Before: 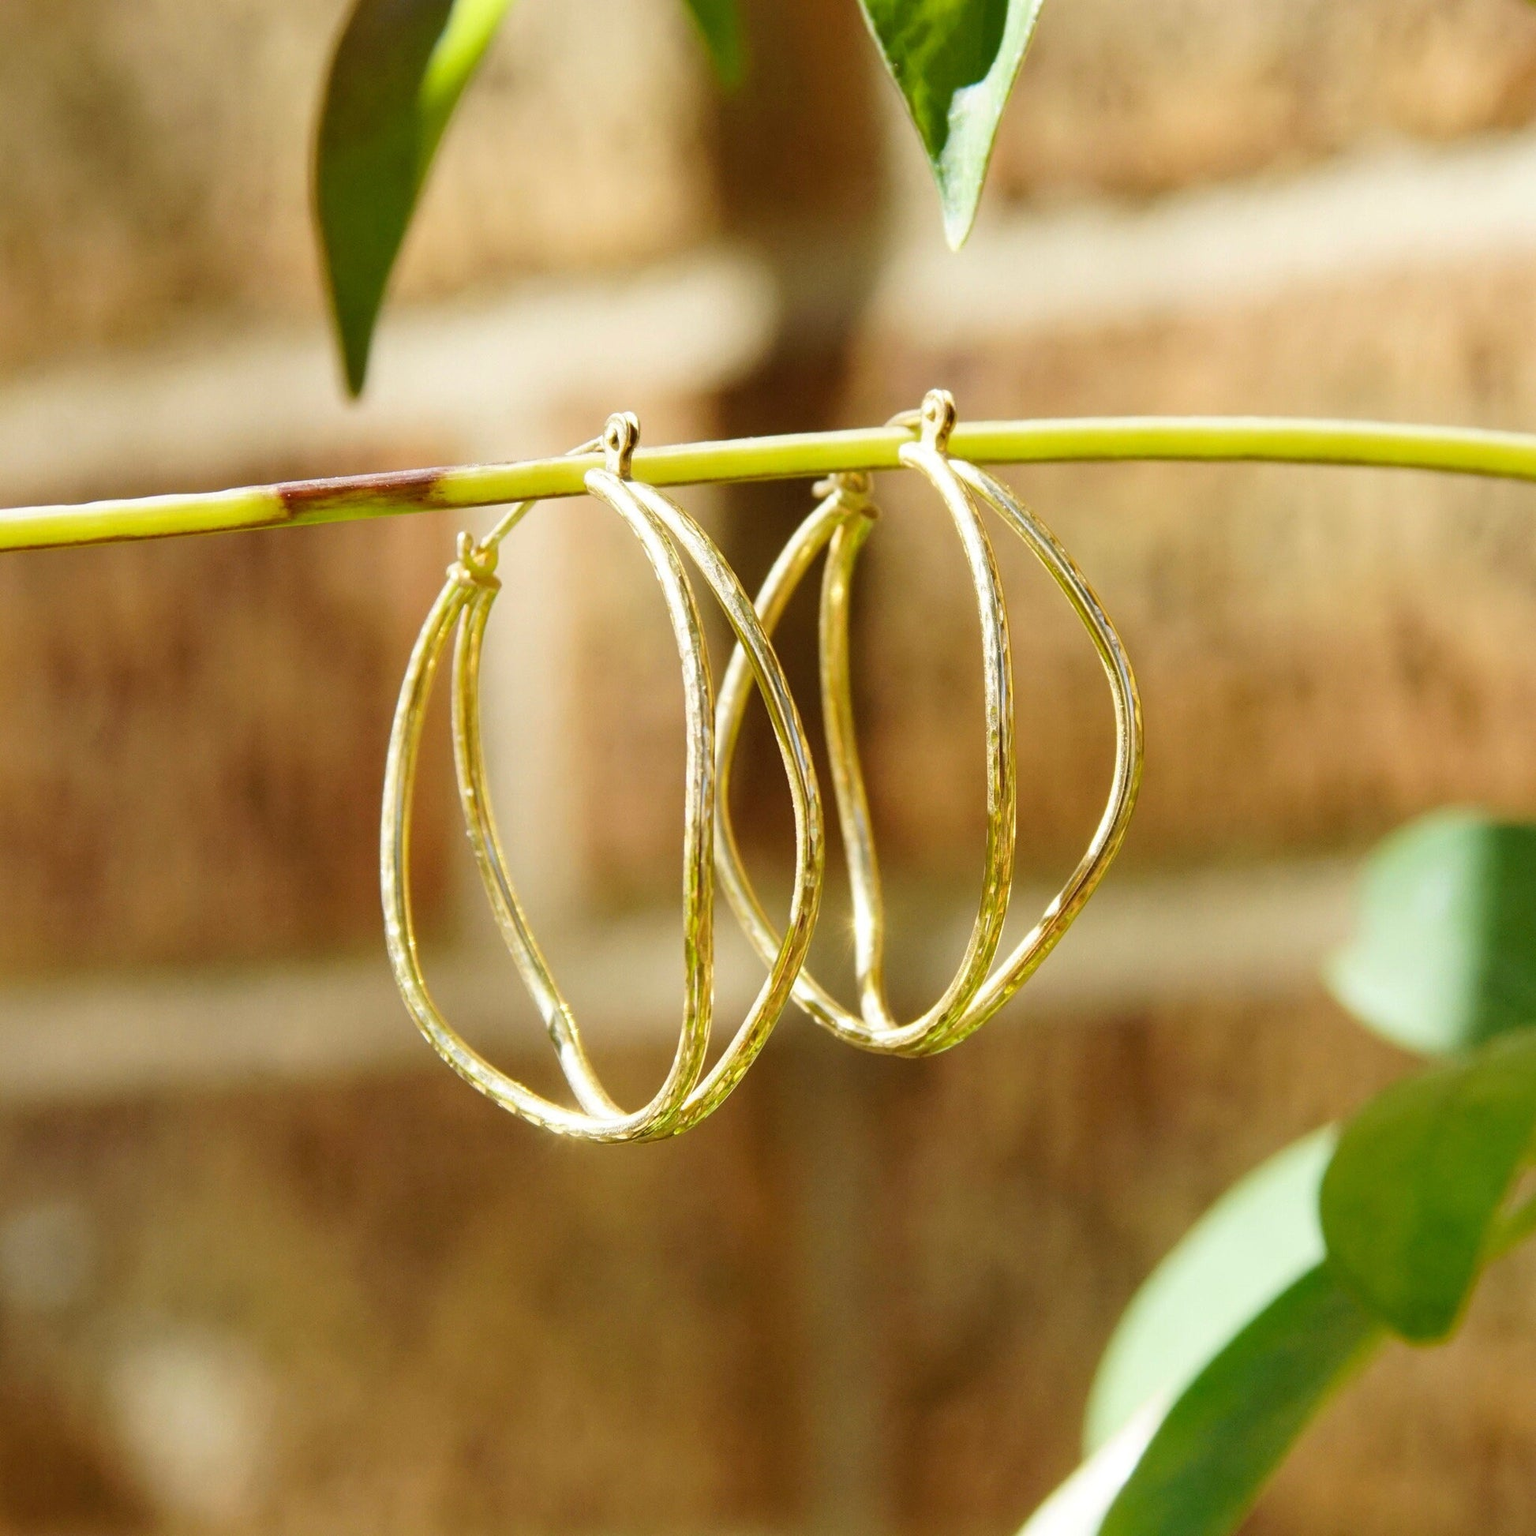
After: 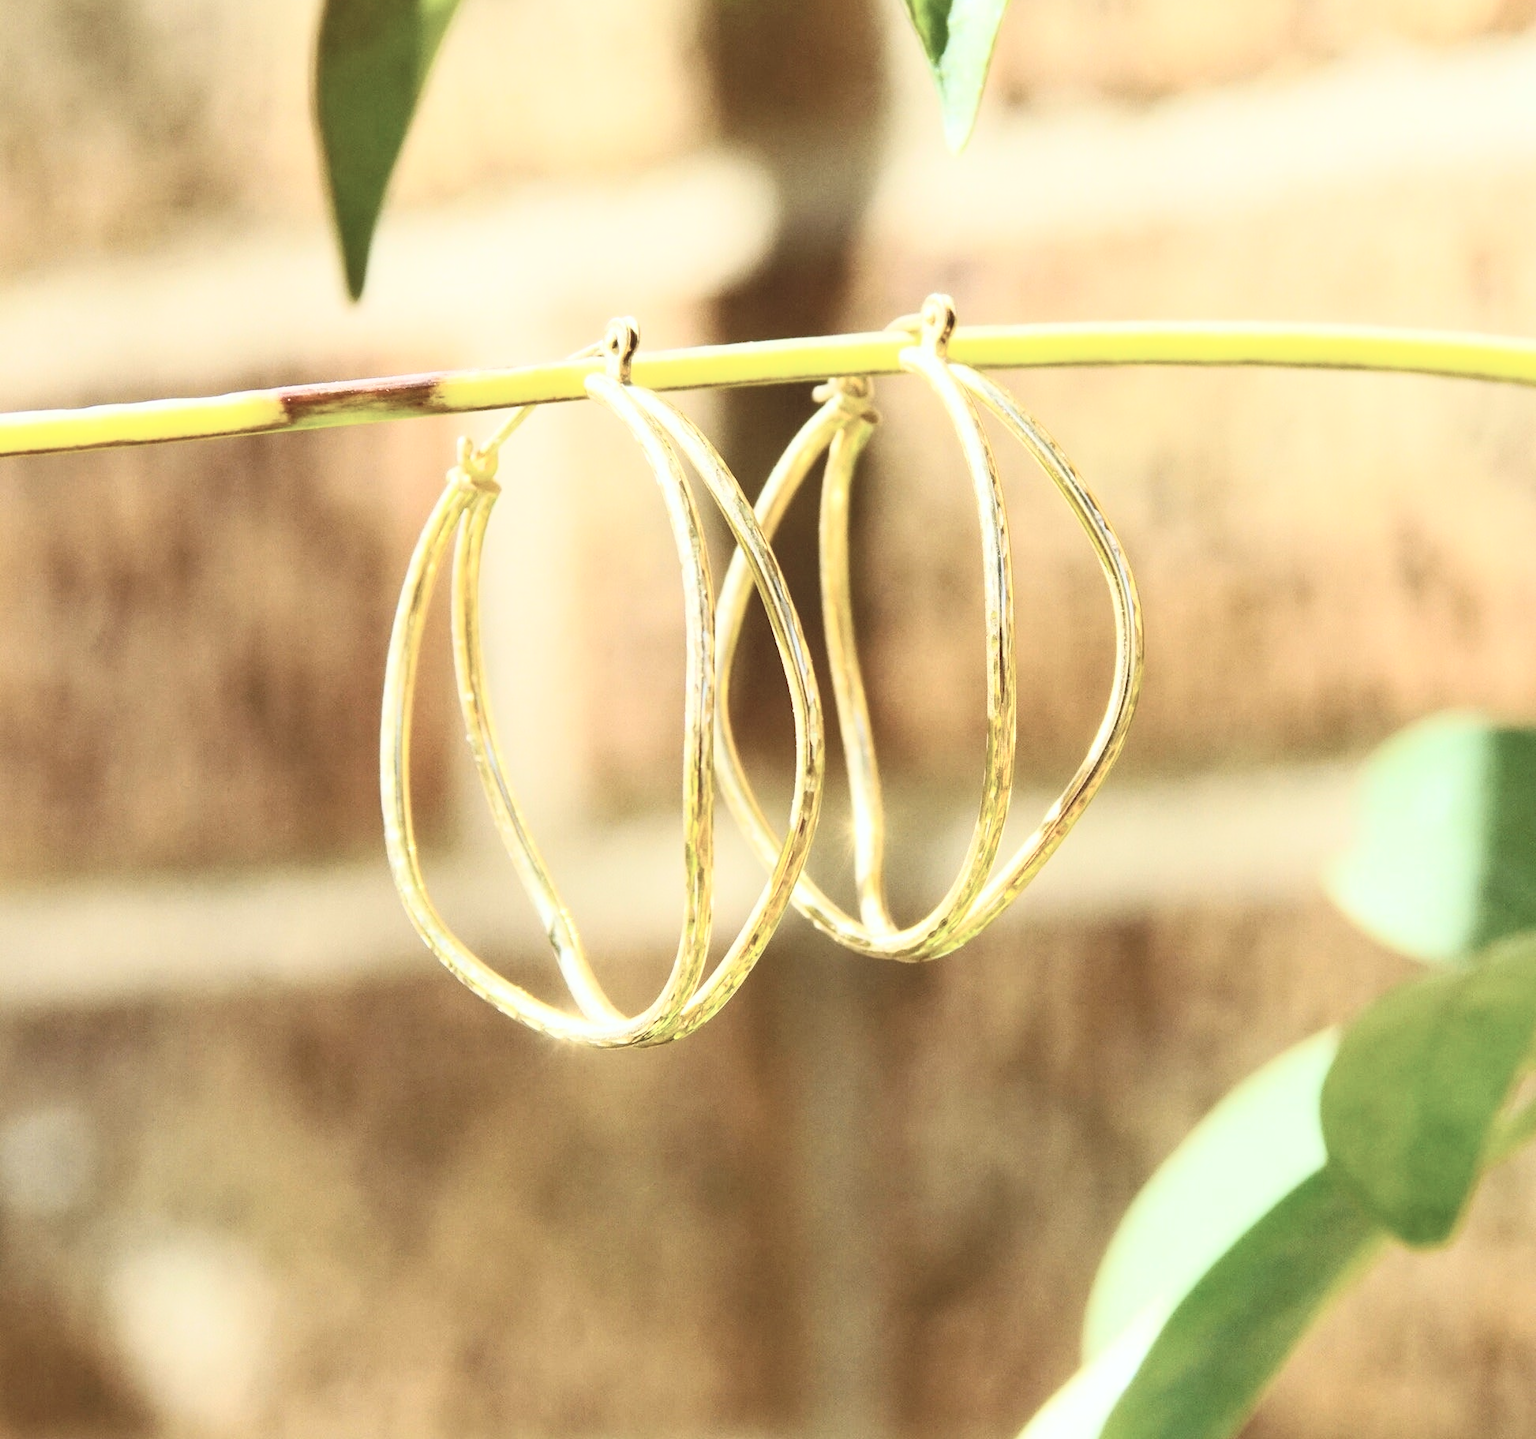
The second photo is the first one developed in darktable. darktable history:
contrast brightness saturation: contrast 0.43, brightness 0.56, saturation -0.19
white balance: red 0.978, blue 0.999
crop and rotate: top 6.25%
